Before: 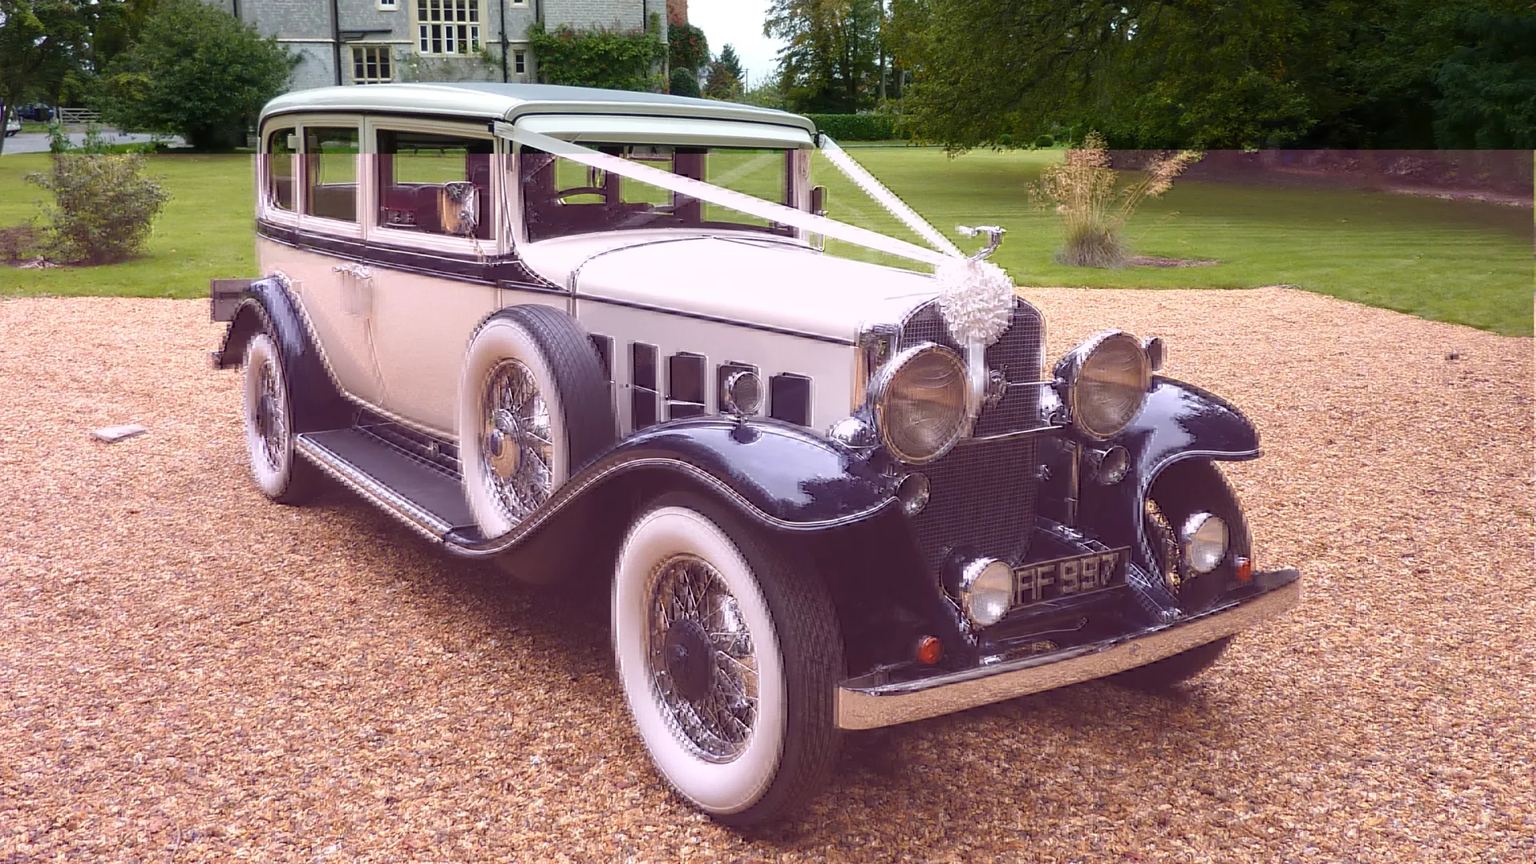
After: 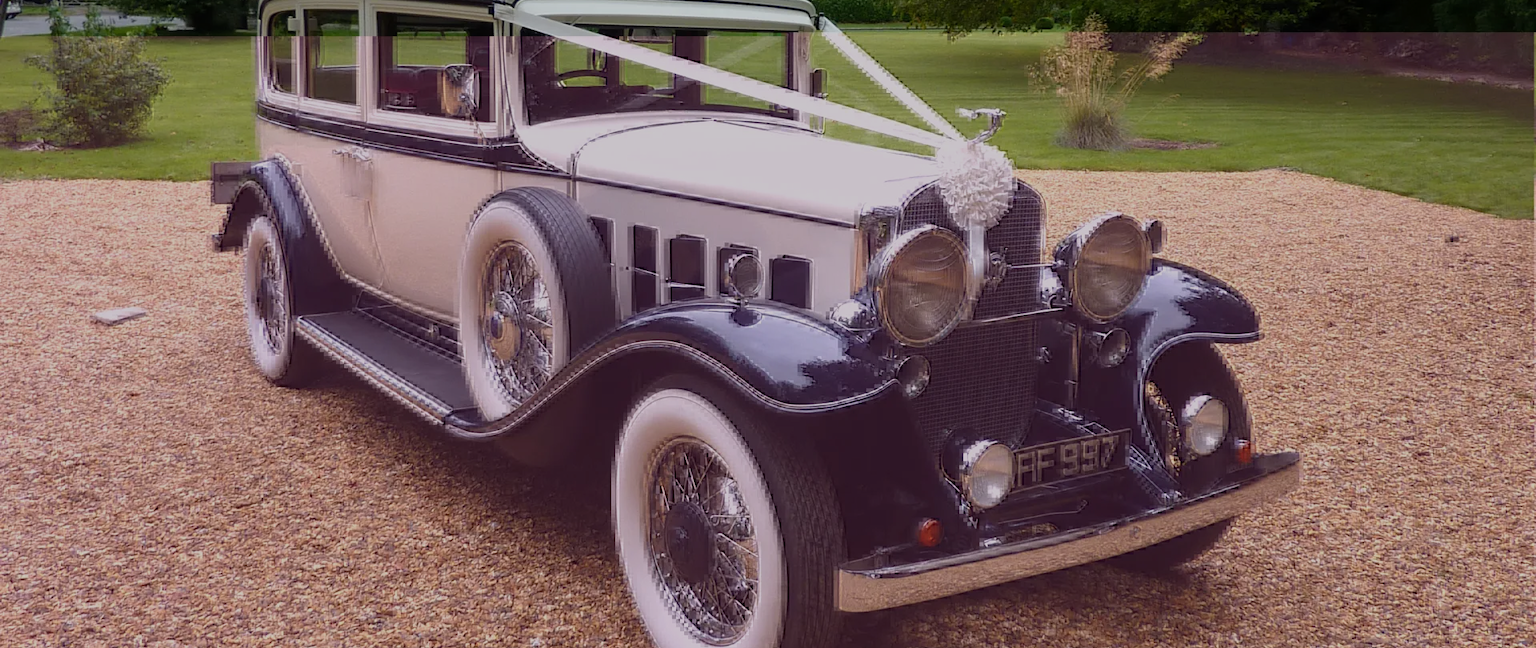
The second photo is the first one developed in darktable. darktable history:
crop: top 13.646%, bottom 11.242%
exposure: black level correction 0, exposure -0.785 EV, compensate highlight preservation false
